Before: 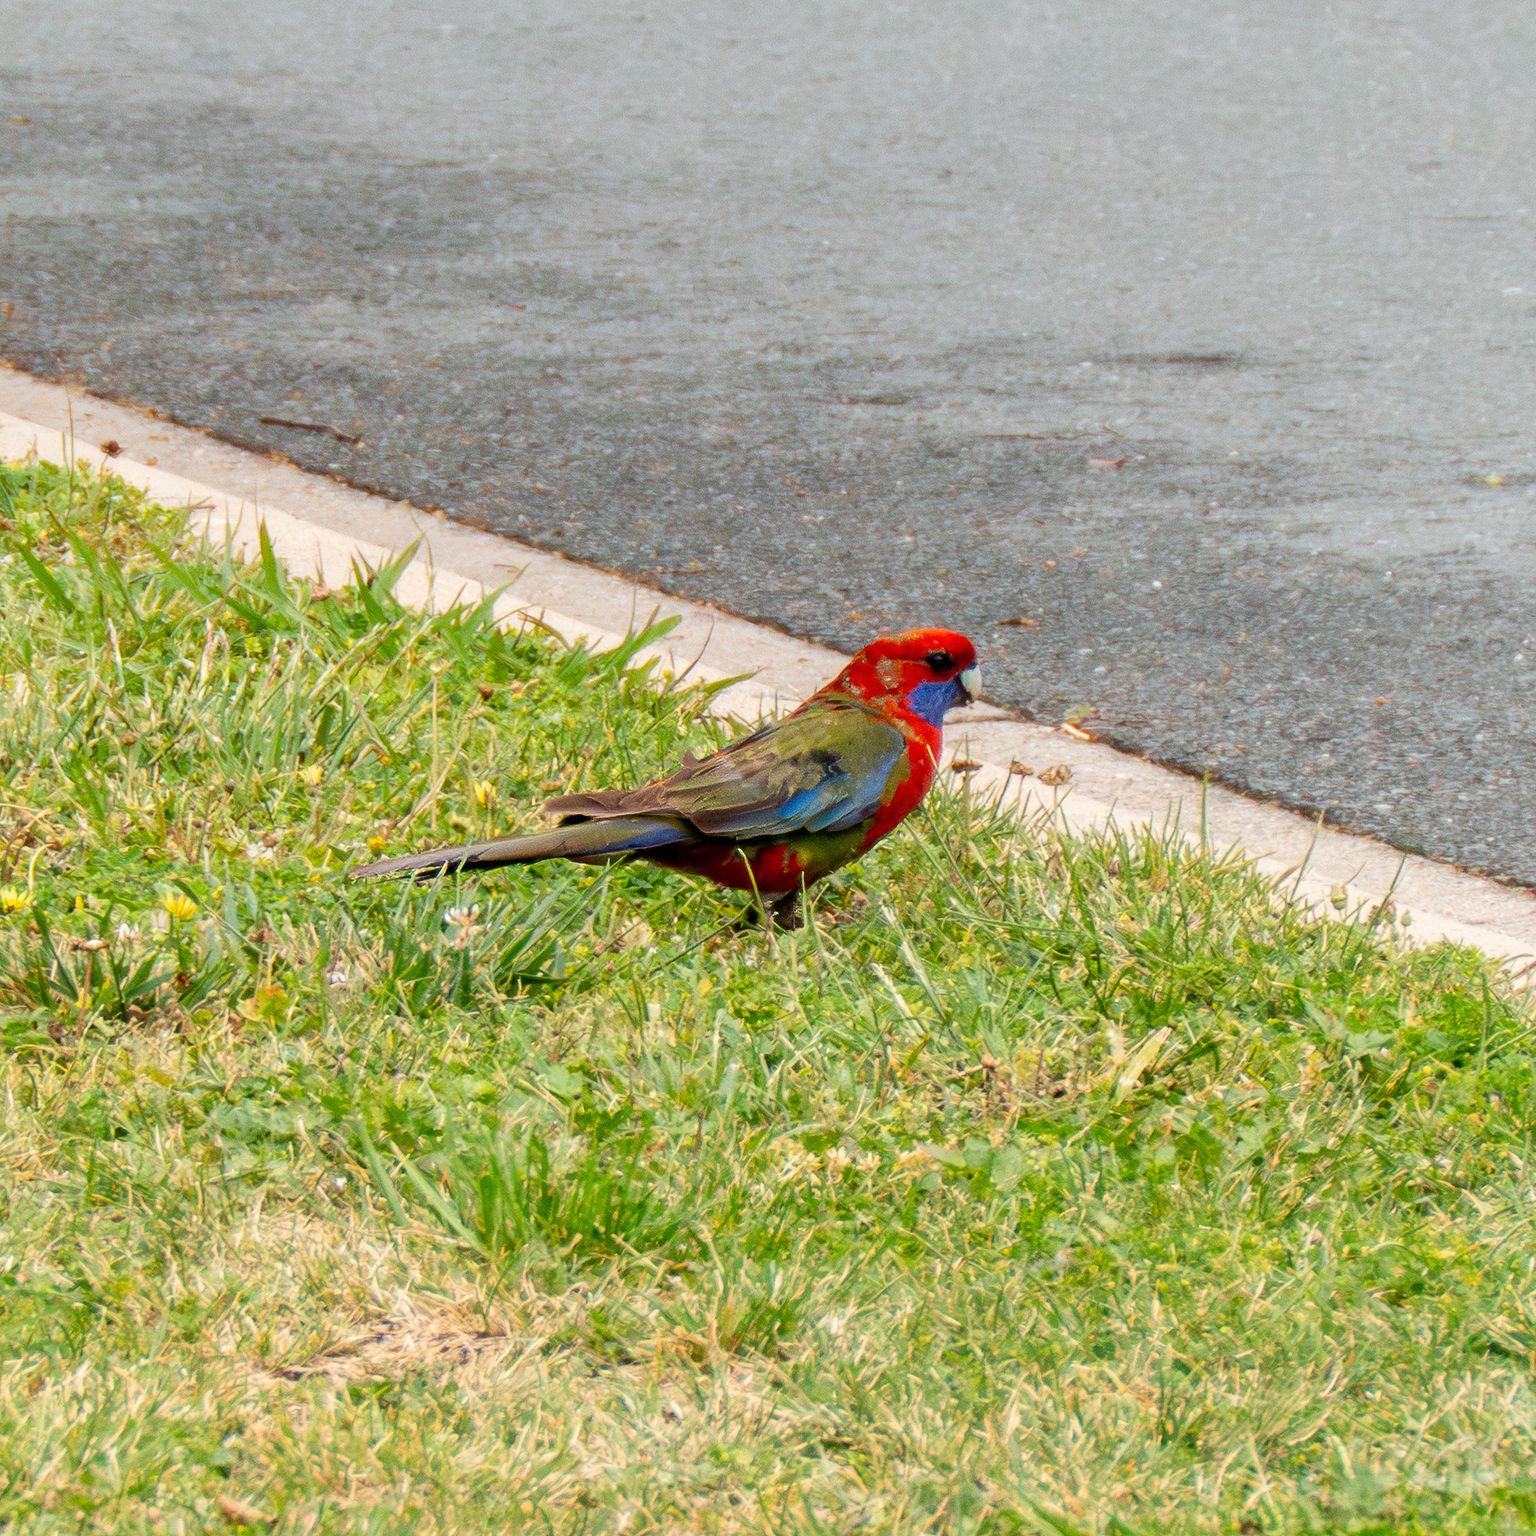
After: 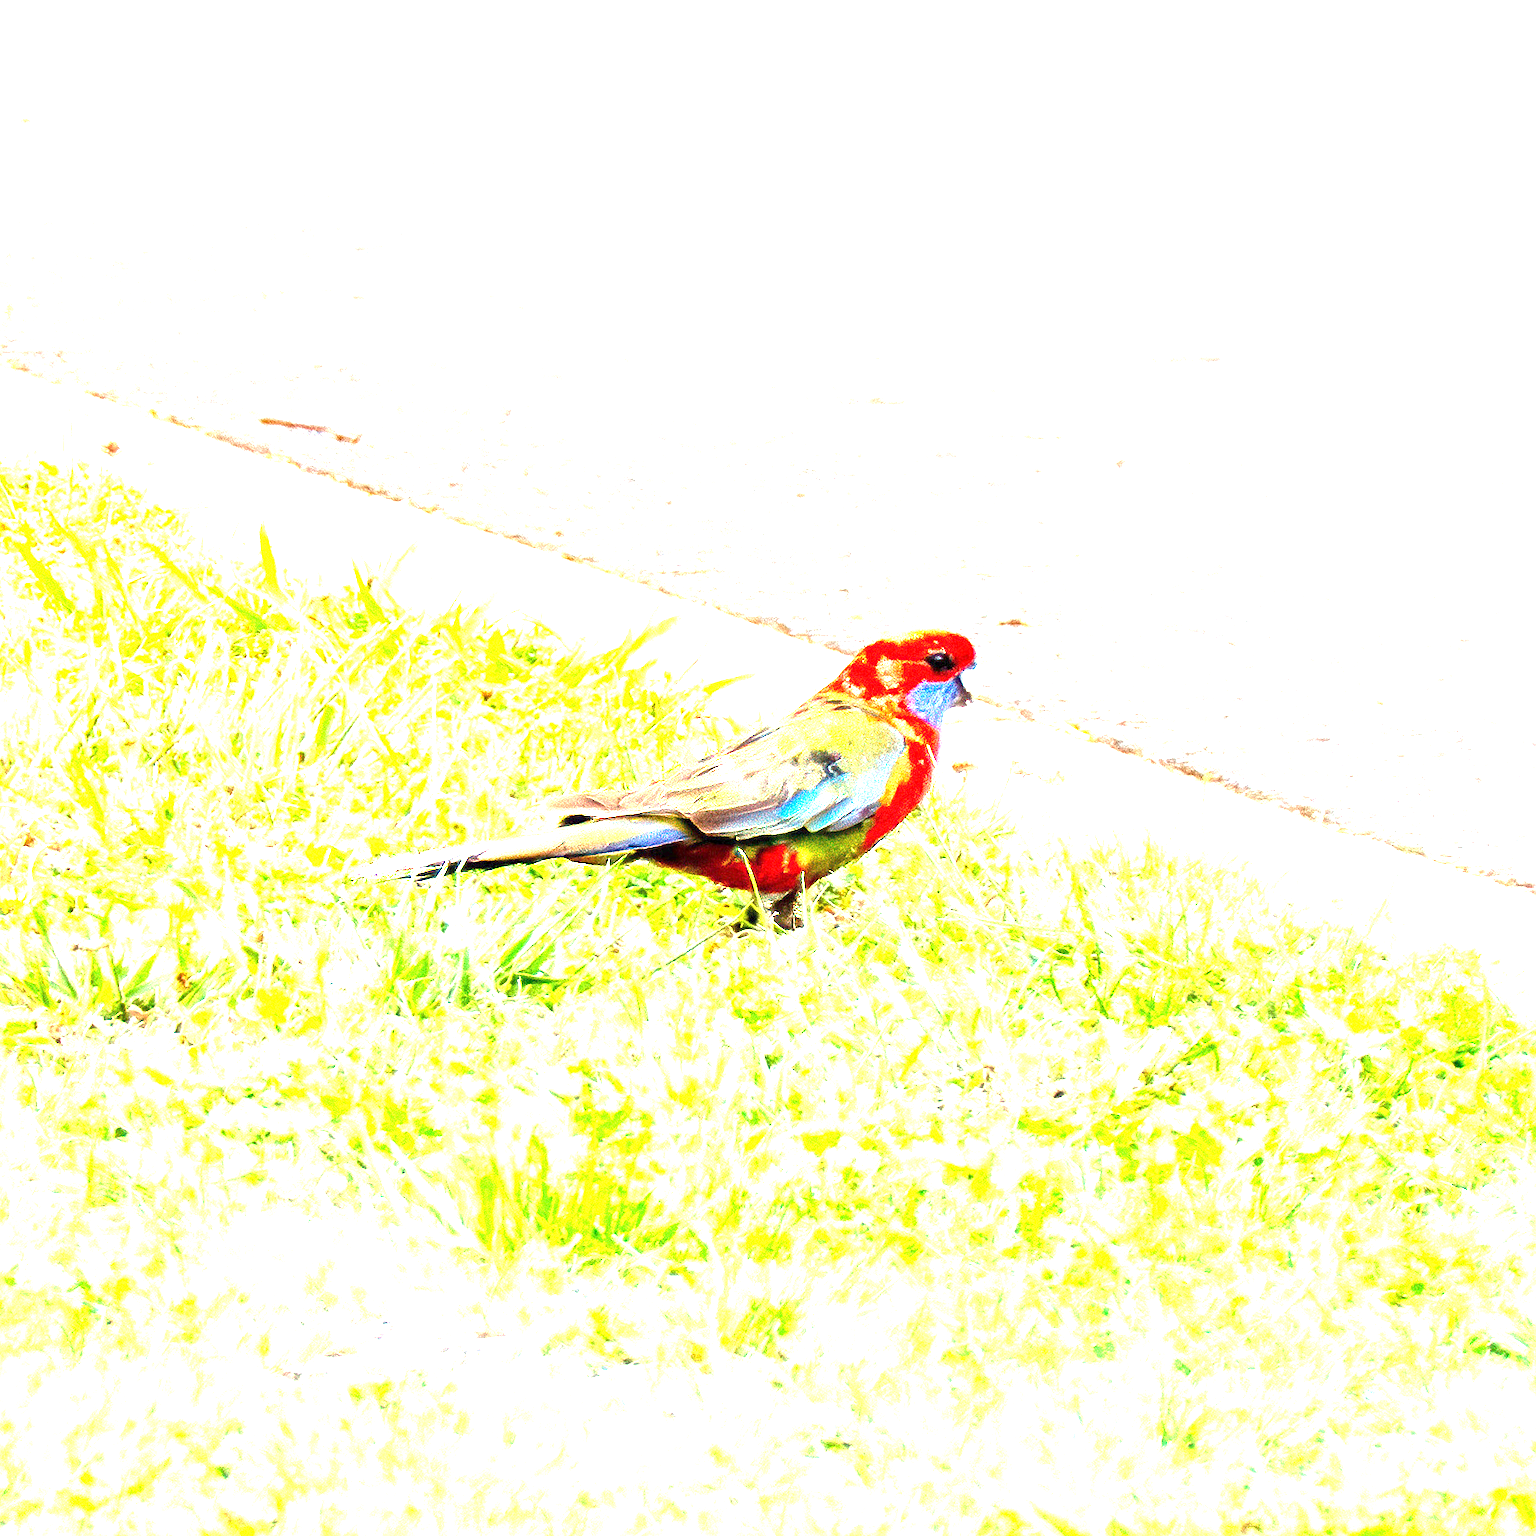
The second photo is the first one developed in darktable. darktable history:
sharpen: amount 0.203
exposure: exposure 3.04 EV, compensate exposure bias true, compensate highlight preservation false
